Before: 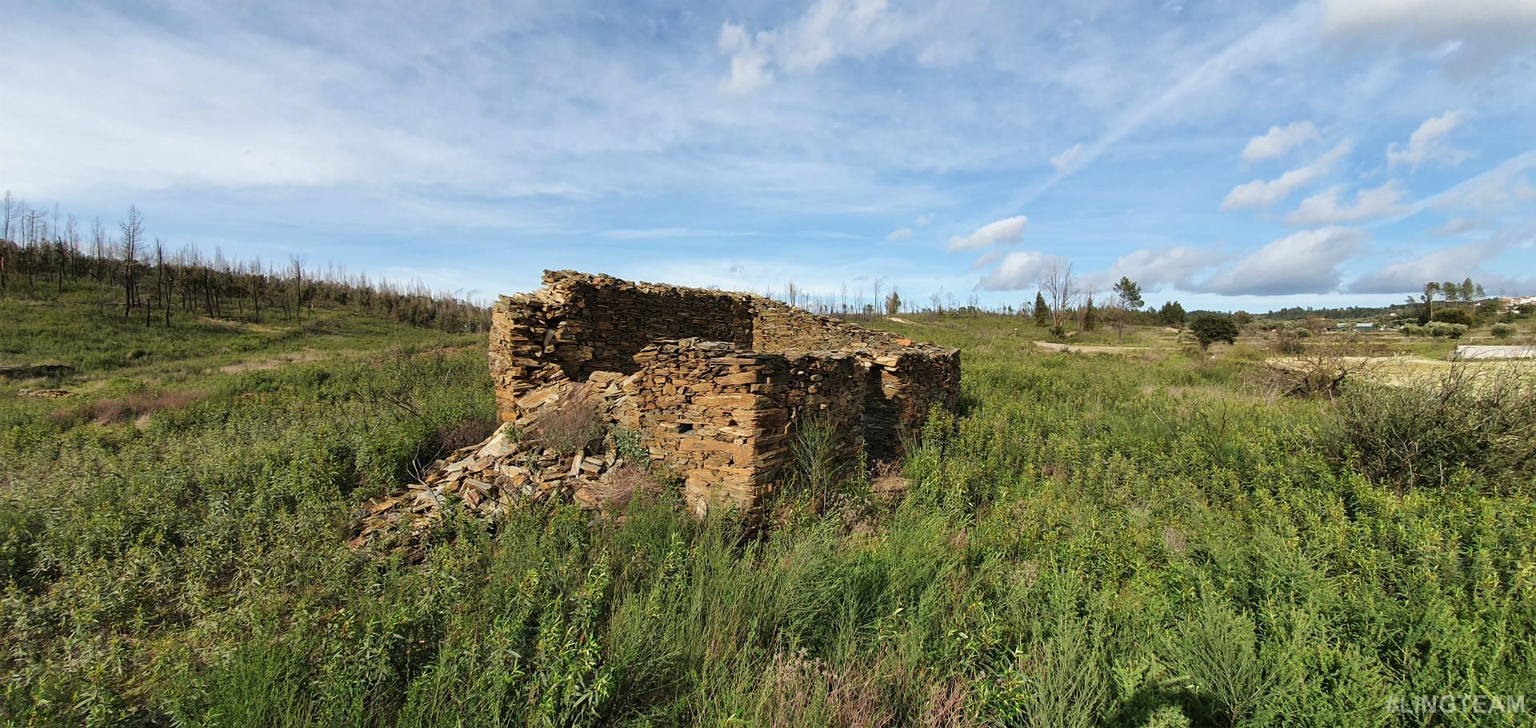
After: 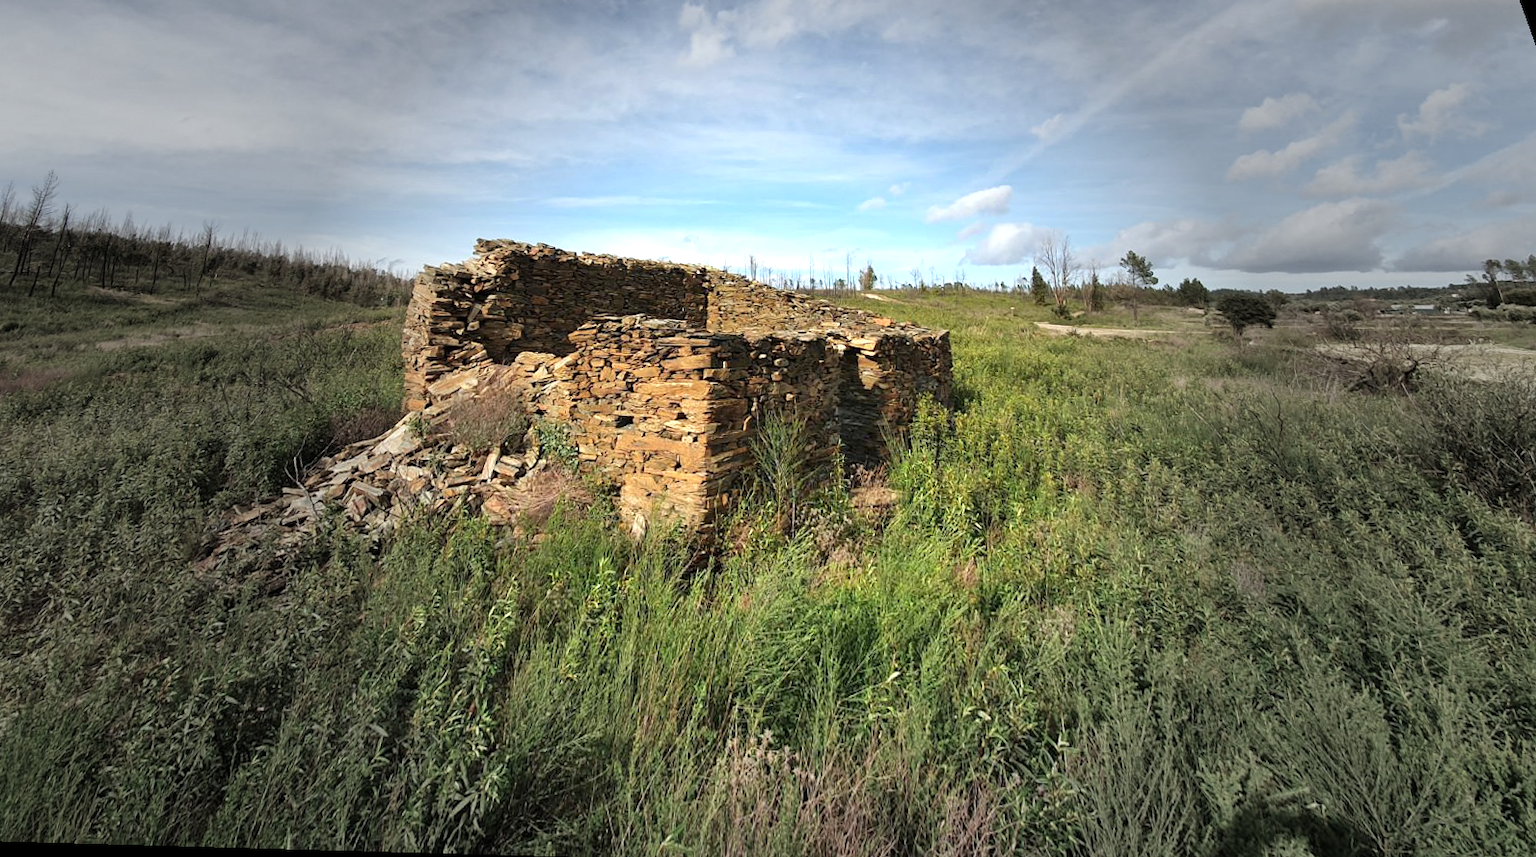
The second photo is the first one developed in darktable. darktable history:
rotate and perspective: rotation 0.72°, lens shift (vertical) -0.352, lens shift (horizontal) -0.051, crop left 0.152, crop right 0.859, crop top 0.019, crop bottom 0.964
exposure: exposure 0.574 EV, compensate highlight preservation false
vignetting: fall-off start 31.28%, fall-off radius 34.64%, brightness -0.575
